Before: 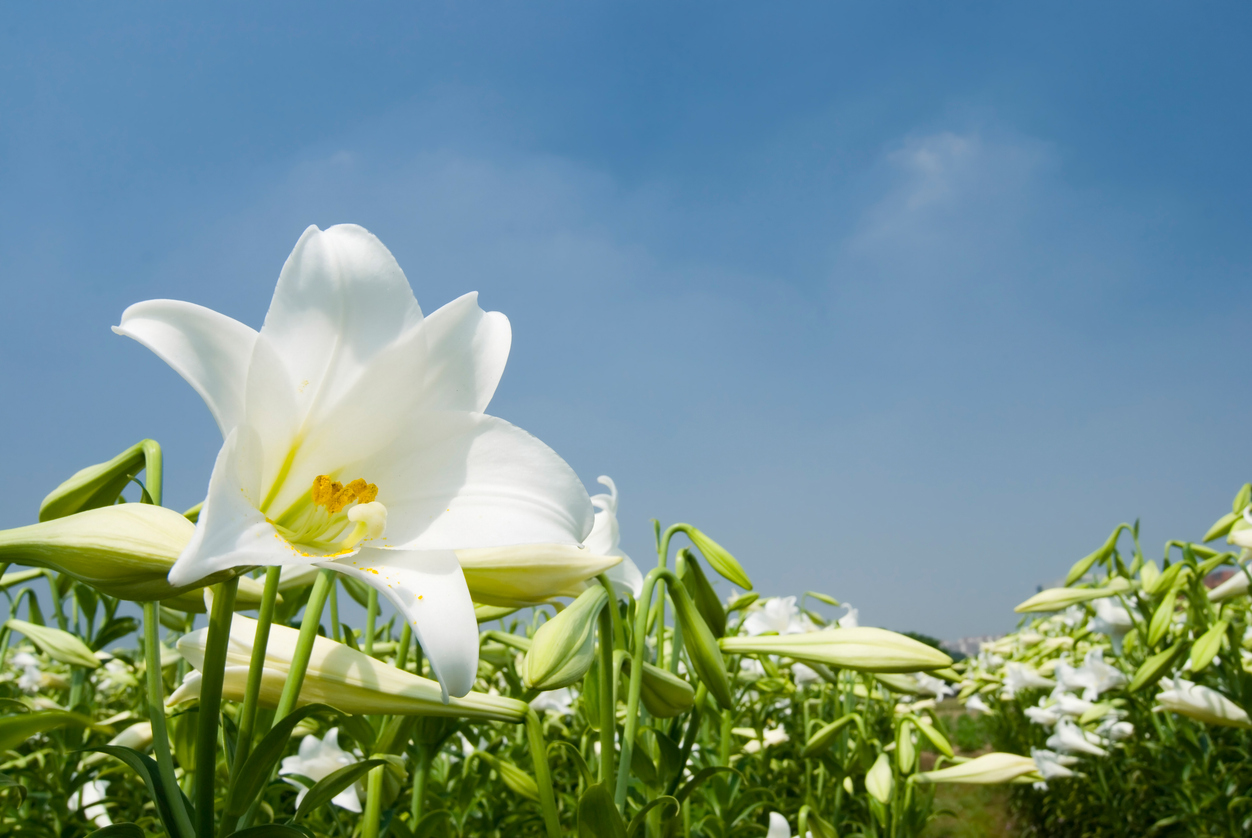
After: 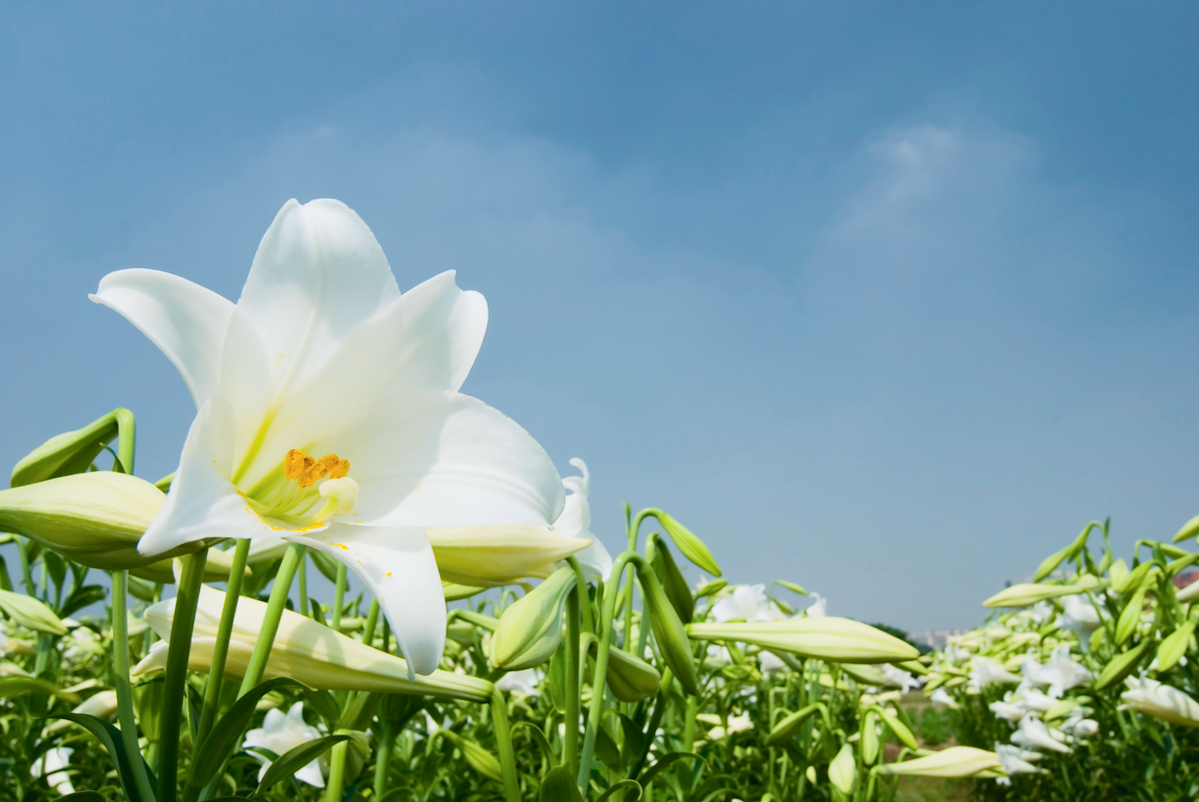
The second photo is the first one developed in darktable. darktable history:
tone curve: curves: ch0 [(0, 0.025) (0.15, 0.143) (0.452, 0.486) (0.751, 0.788) (1, 0.961)]; ch1 [(0, 0) (0.416, 0.4) (0.476, 0.469) (0.497, 0.494) (0.546, 0.571) (0.566, 0.607) (0.62, 0.657) (1, 1)]; ch2 [(0, 0) (0.386, 0.397) (0.505, 0.498) (0.547, 0.546) (0.579, 0.58) (1, 1)], color space Lab, independent channels, preserve colors none
crop and rotate: angle -1.69°
